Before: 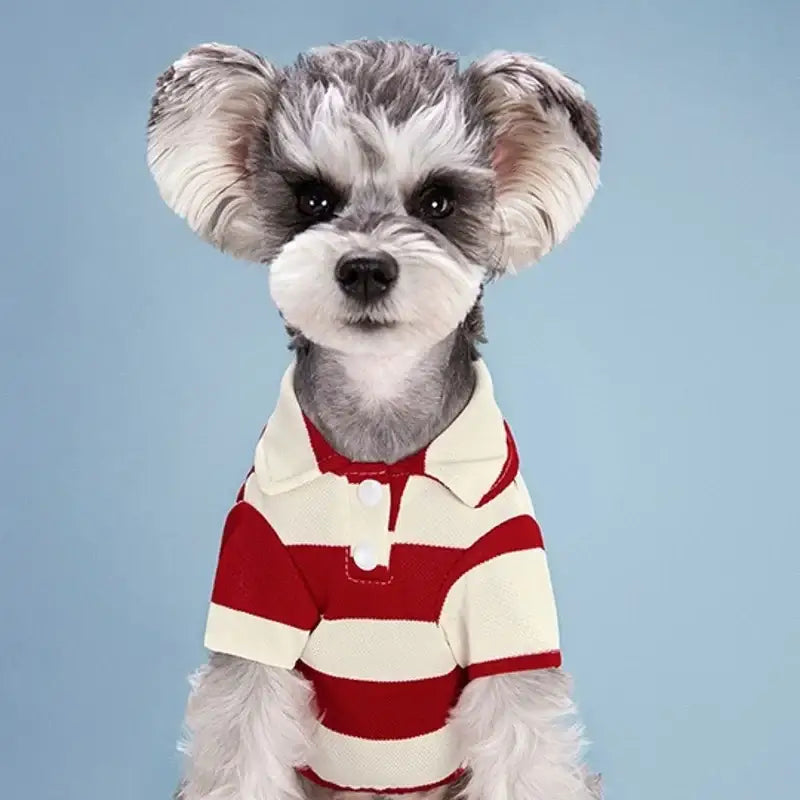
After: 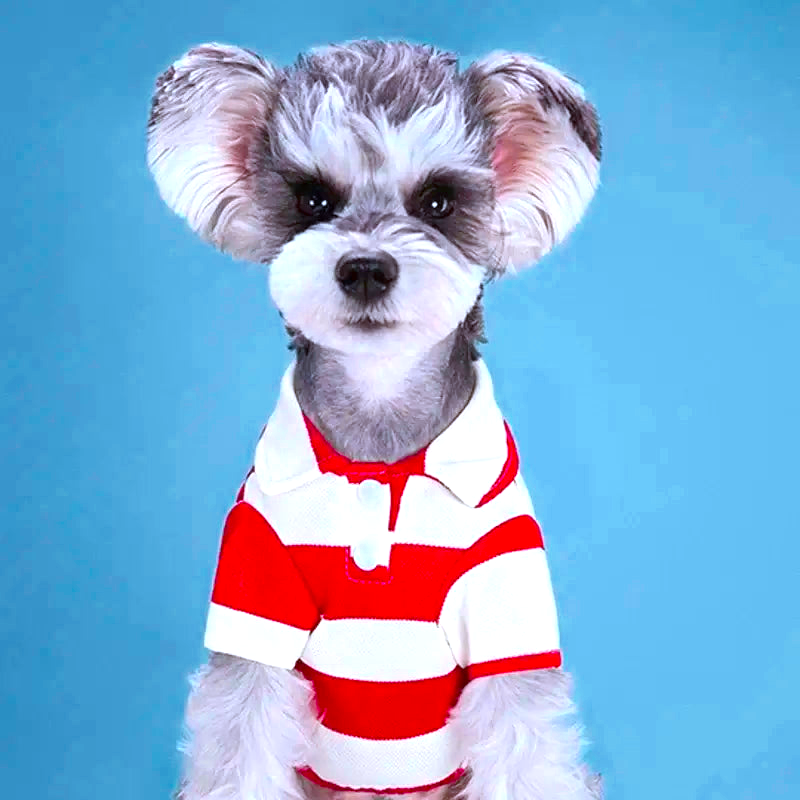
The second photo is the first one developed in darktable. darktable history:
exposure: compensate exposure bias true, compensate highlight preservation false
color calibration: output R [1.422, -0.35, -0.252, 0], output G [-0.238, 1.259, -0.084, 0], output B [-0.081, -0.196, 1.58, 0], output brightness [0.49, 0.671, -0.57, 0], illuminant same as pipeline (D50), adaptation none (bypass), saturation algorithm version 1 (2020)
